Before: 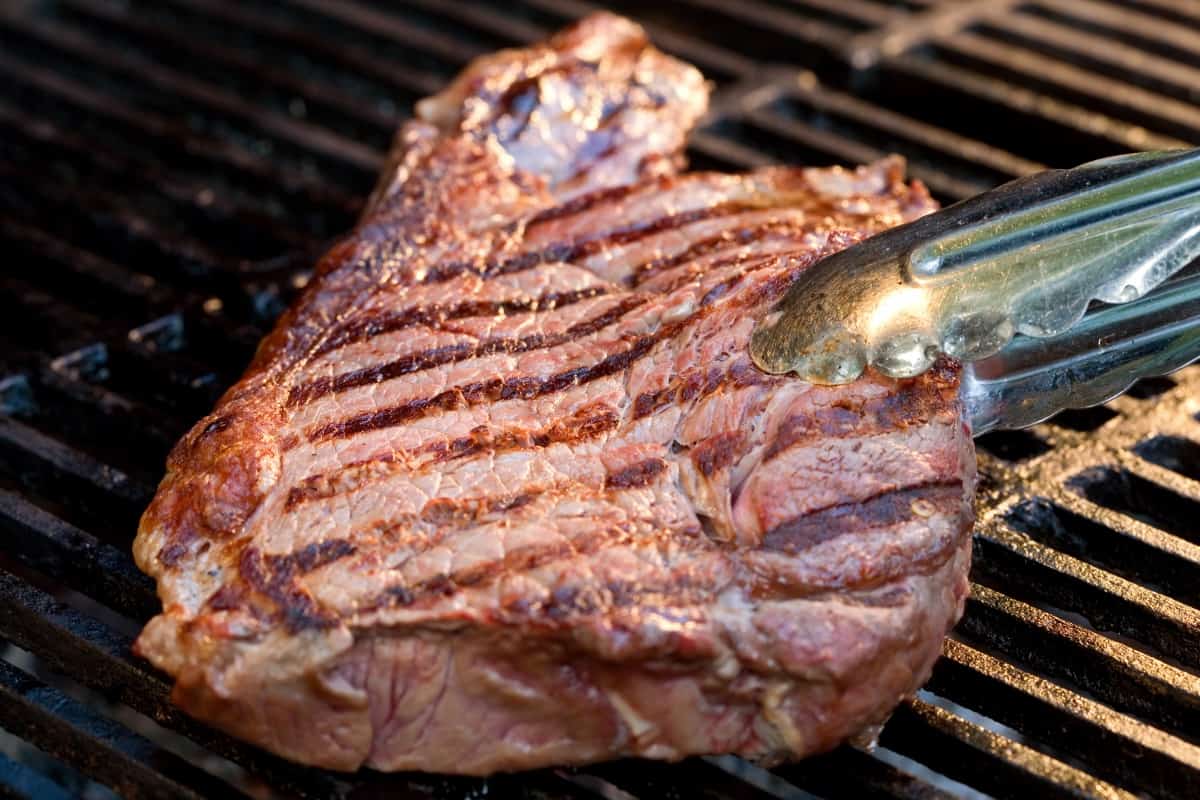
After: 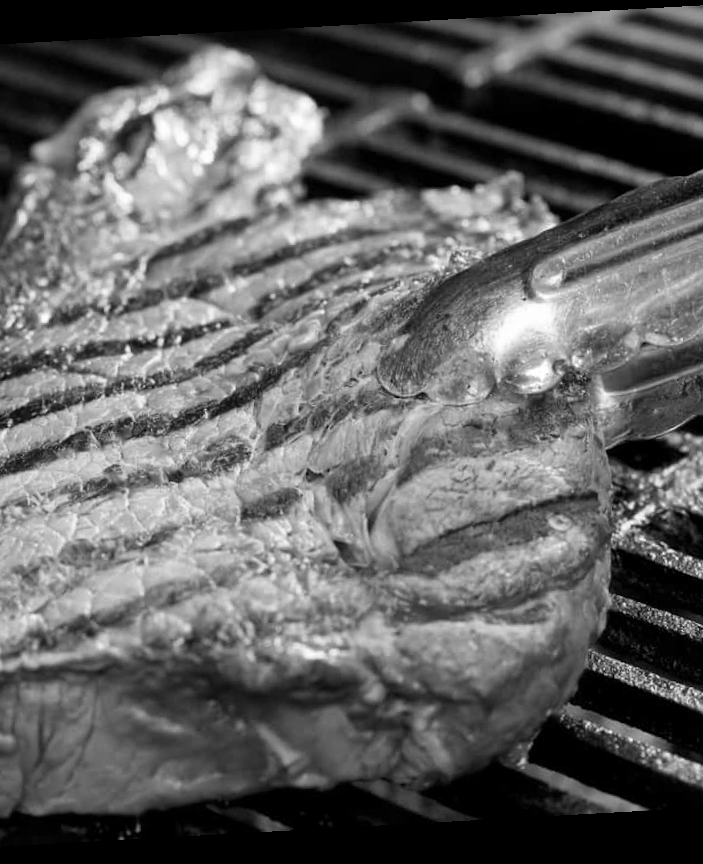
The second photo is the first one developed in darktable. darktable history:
rotate and perspective: rotation -3.18°, automatic cropping off
crop: left 31.458%, top 0%, right 11.876%
monochrome: on, module defaults
